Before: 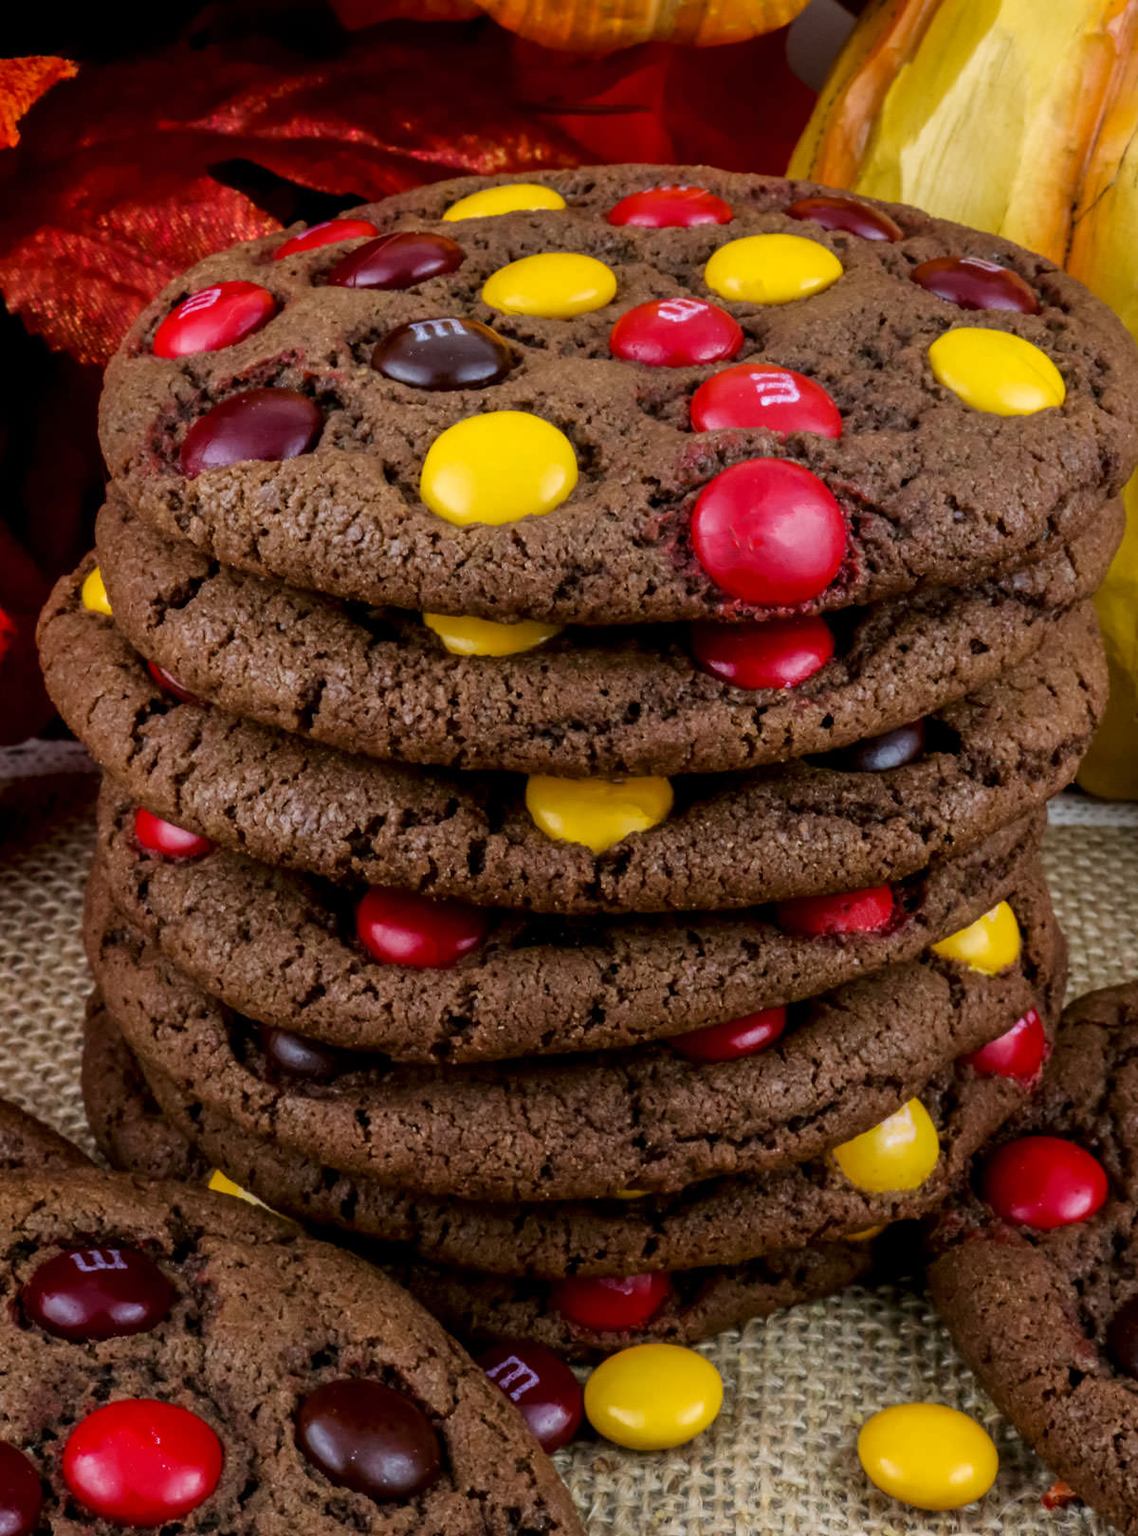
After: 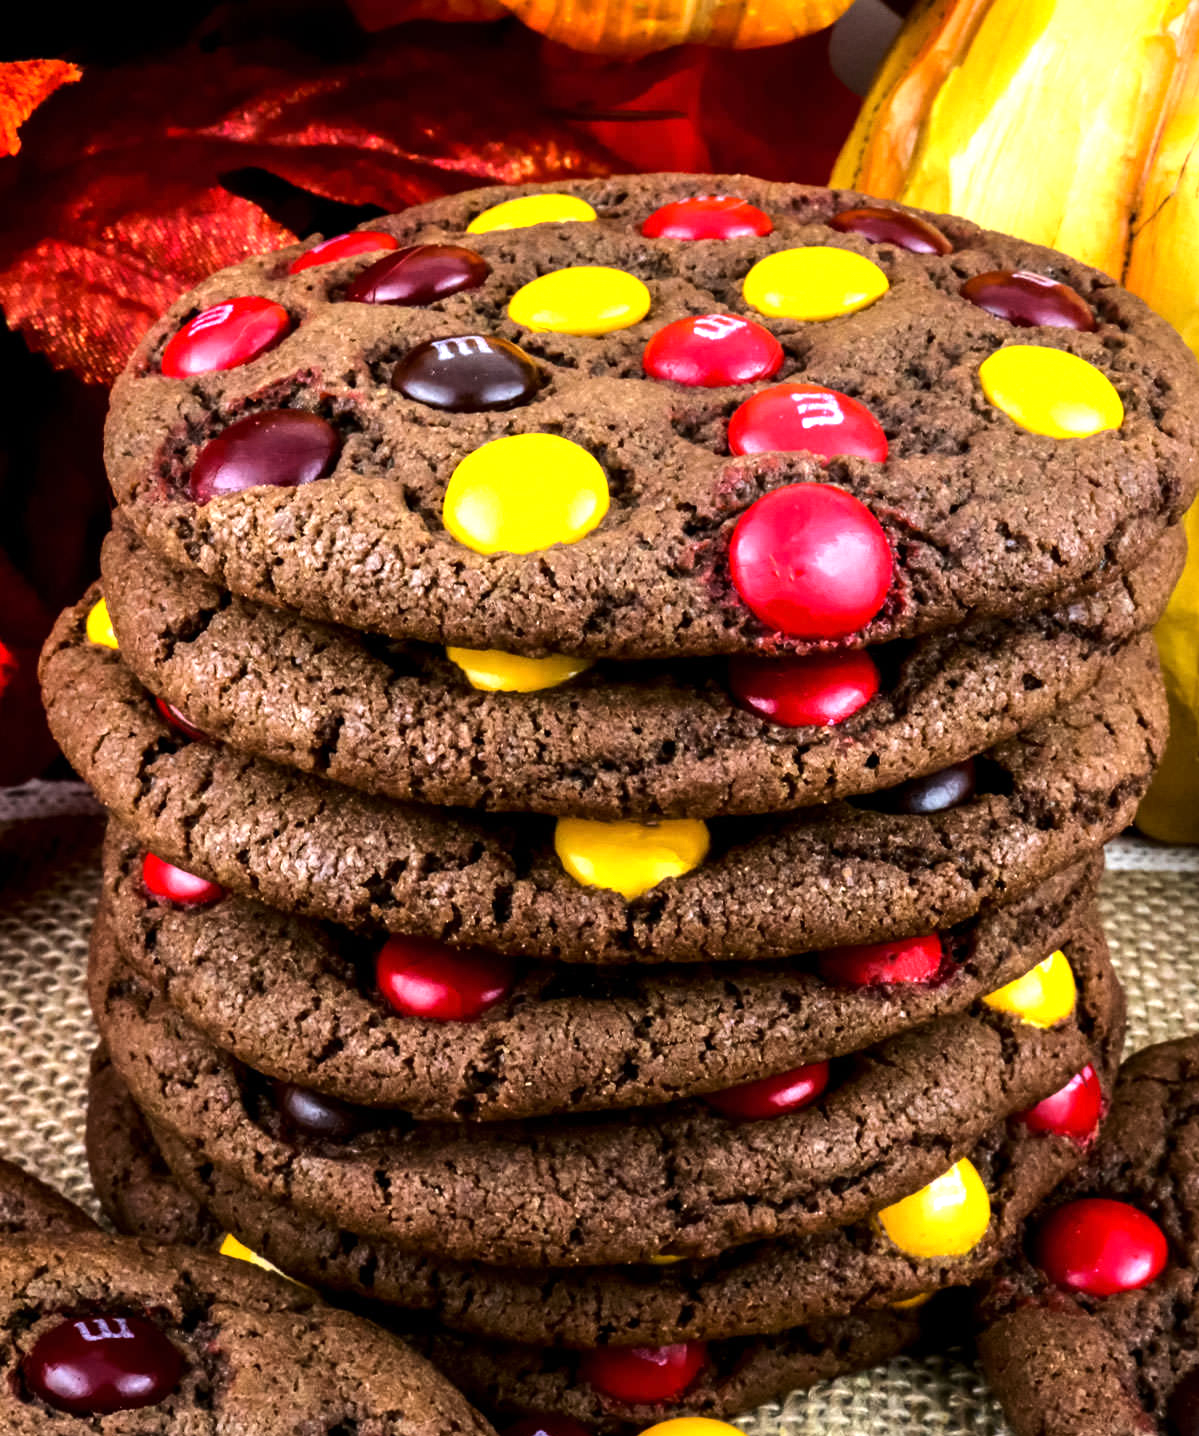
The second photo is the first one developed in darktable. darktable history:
crop and rotate: top 0%, bottom 11.348%
exposure: exposure 0.76 EV, compensate exposure bias true, compensate highlight preservation false
tone equalizer: -8 EV -0.739 EV, -7 EV -0.74 EV, -6 EV -0.598 EV, -5 EV -0.373 EV, -3 EV 0.39 EV, -2 EV 0.6 EV, -1 EV 0.701 EV, +0 EV 0.759 EV, edges refinement/feathering 500, mask exposure compensation -1.57 EV, preserve details no
